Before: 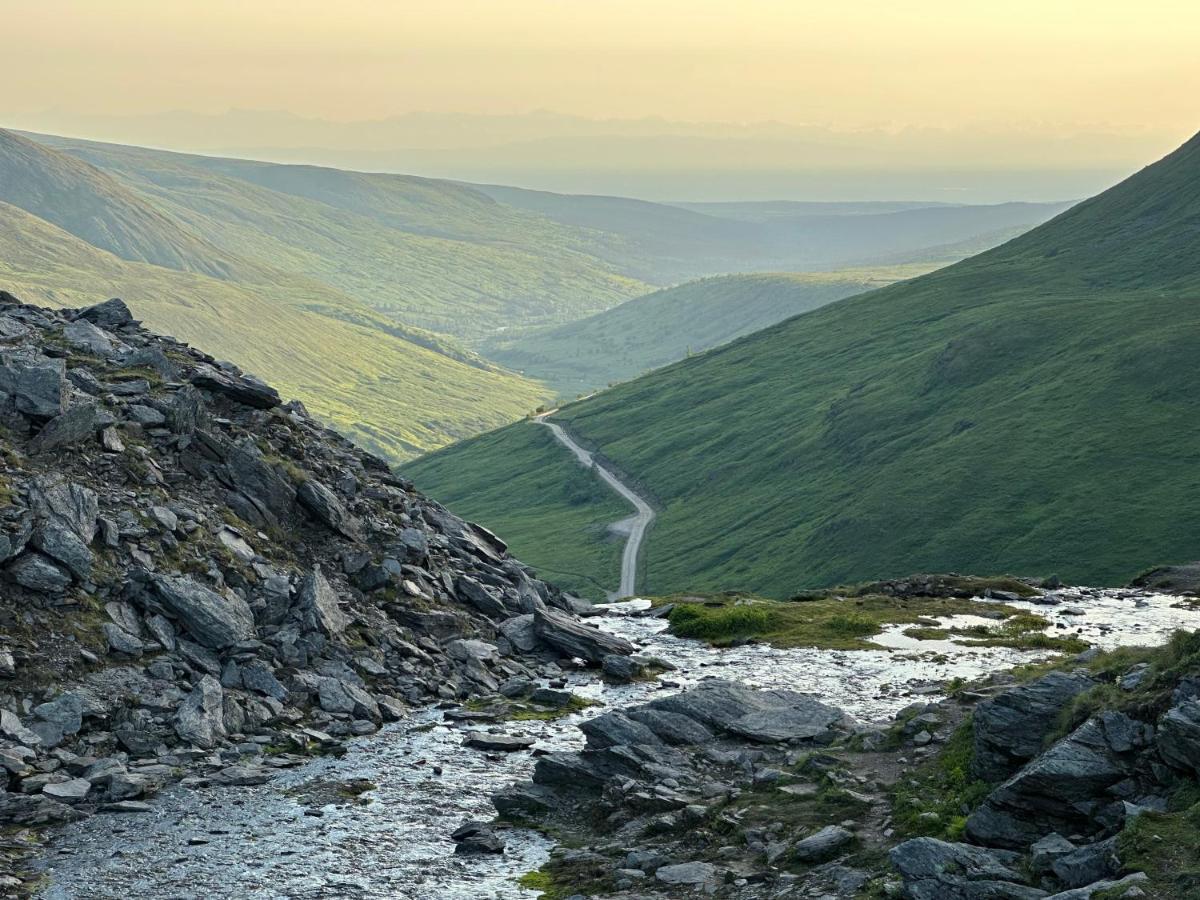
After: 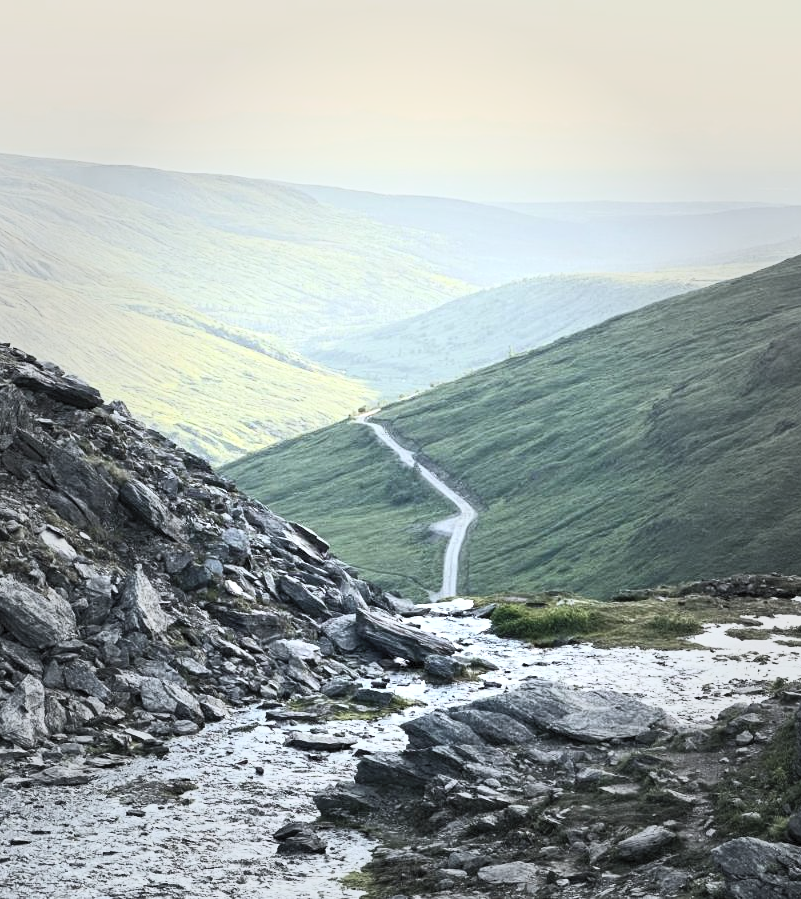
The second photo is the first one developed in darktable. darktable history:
contrast brightness saturation: contrast 0.442, brightness 0.565, saturation -0.183
color calibration: illuminant as shot in camera, x 0.358, y 0.373, temperature 4628.91 K
vignetting: fall-off start 48.04%, brightness -0.263, center (0, 0.004), automatic ratio true, width/height ratio 1.284, unbound false
crop and rotate: left 14.869%, right 18.358%
levels: levels [0.016, 0.492, 0.969]
